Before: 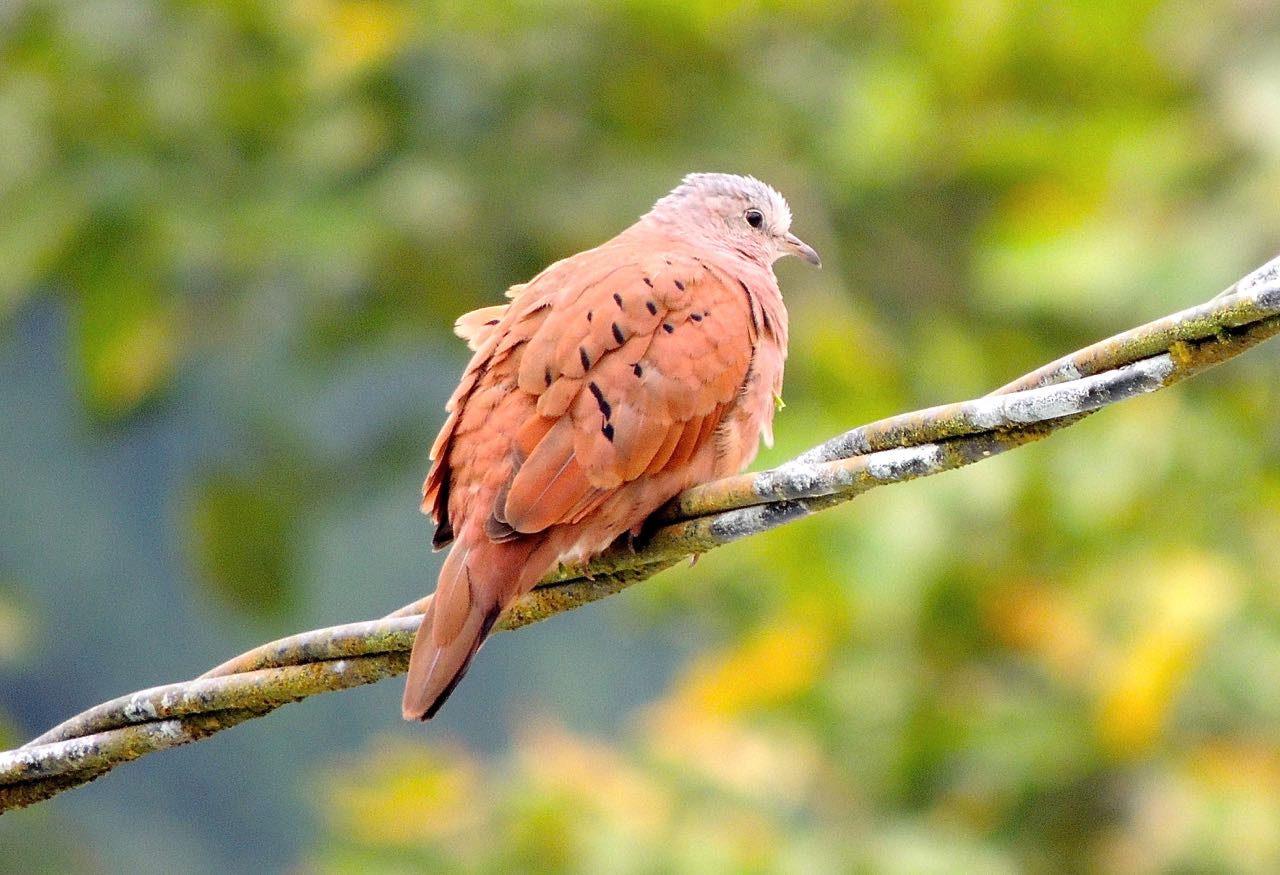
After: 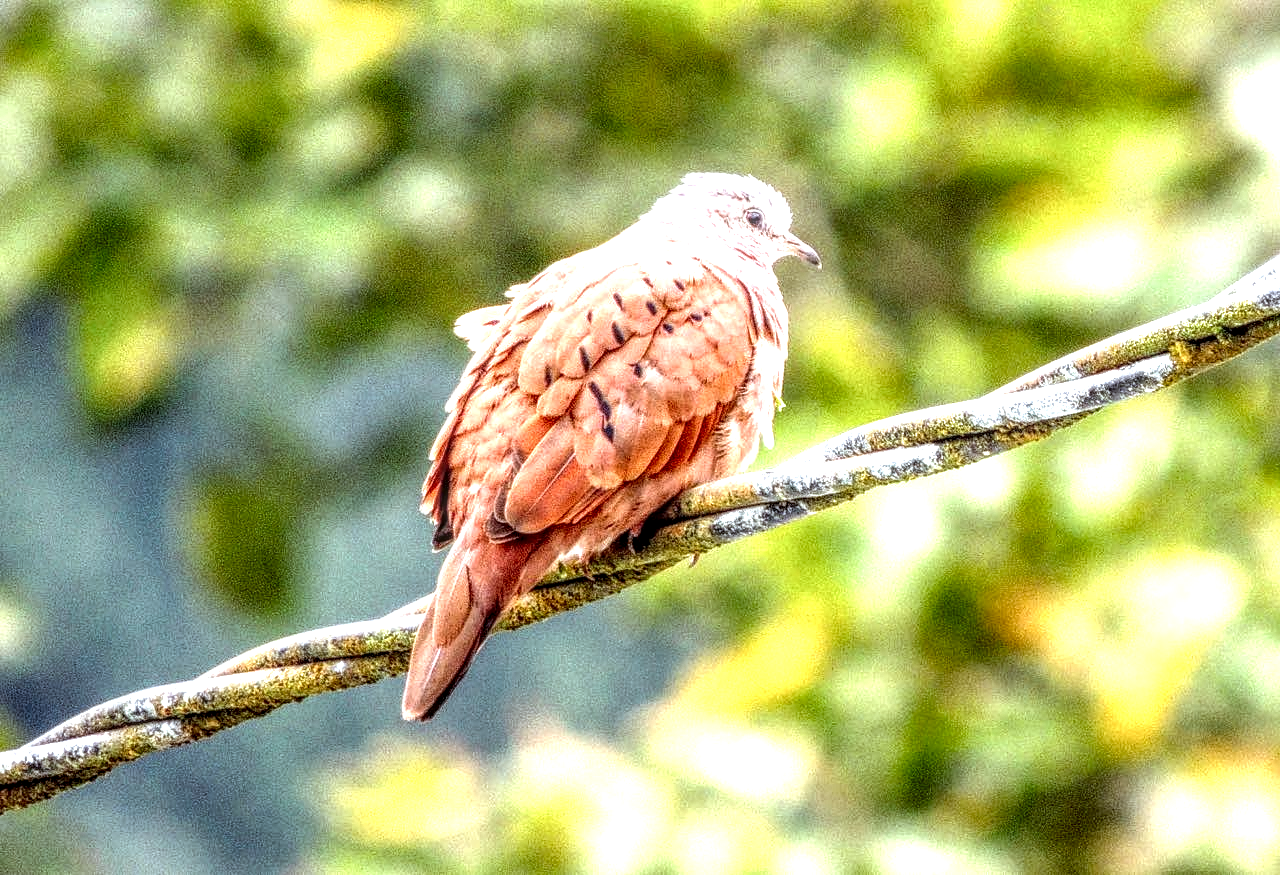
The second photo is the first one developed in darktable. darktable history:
local contrast: highlights 0%, shadows 0%, detail 300%, midtone range 0.3
color correction: highlights a* -3.28, highlights b* -6.24, shadows a* 3.1, shadows b* 5.19
exposure: exposure 0.661 EV, compensate highlight preservation false
